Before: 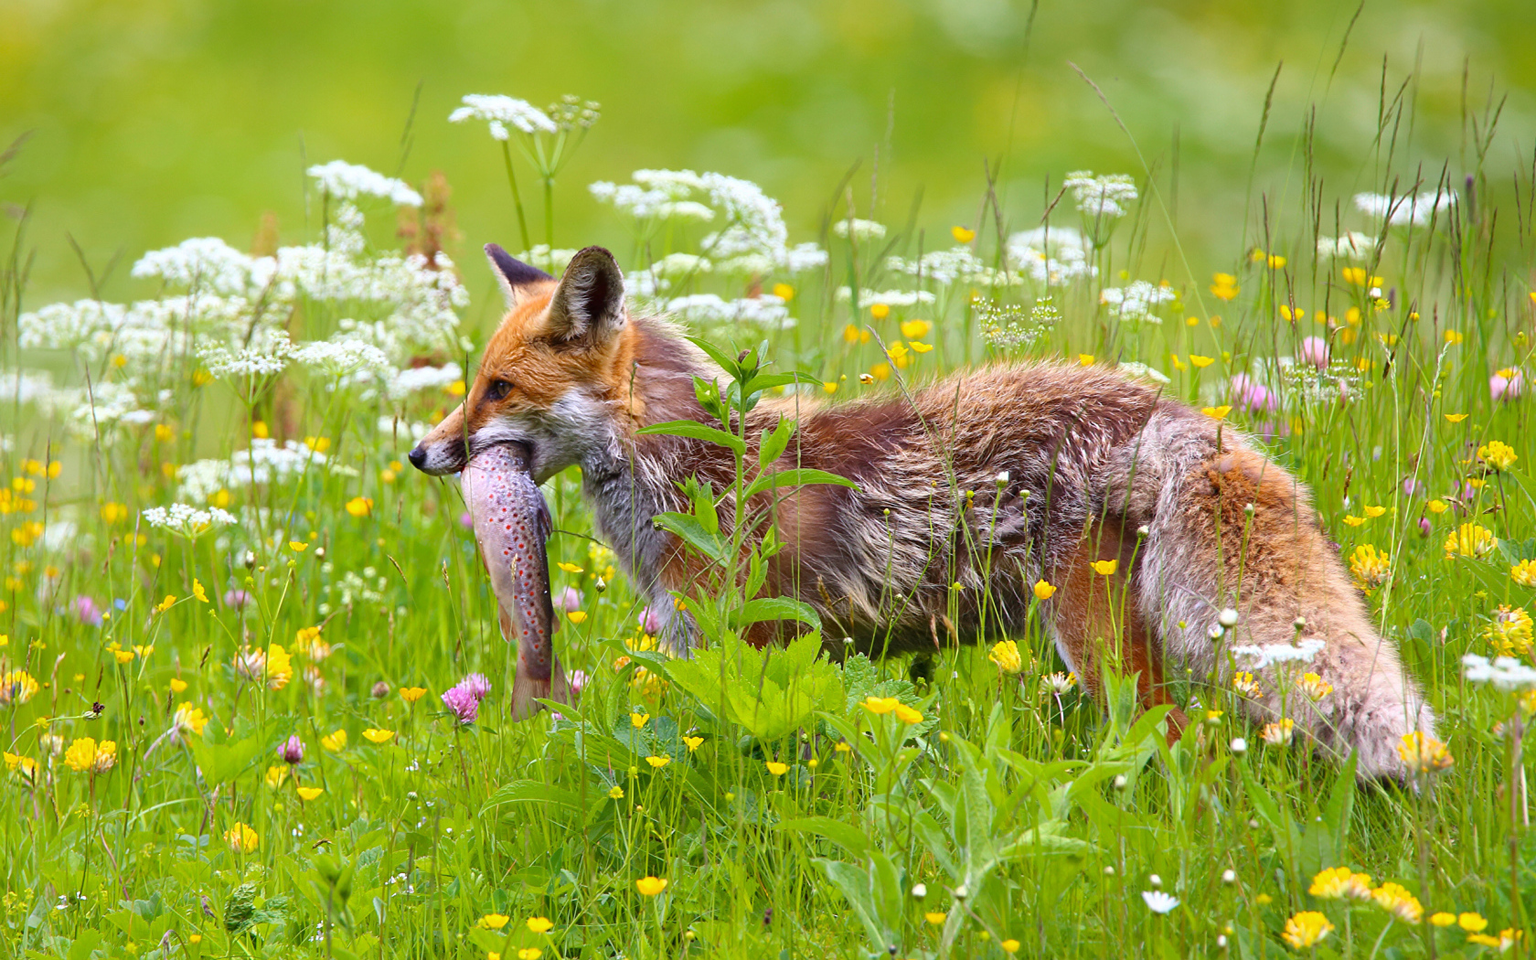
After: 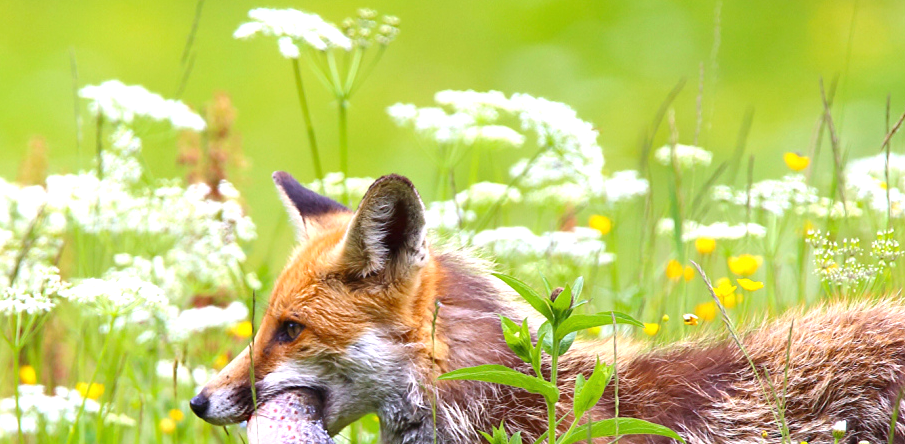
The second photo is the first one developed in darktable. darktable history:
tone equalizer: on, module defaults
exposure: black level correction 0, exposure 0.5 EV, compensate highlight preservation false
crop: left 15.306%, top 9.065%, right 30.789%, bottom 48.638%
